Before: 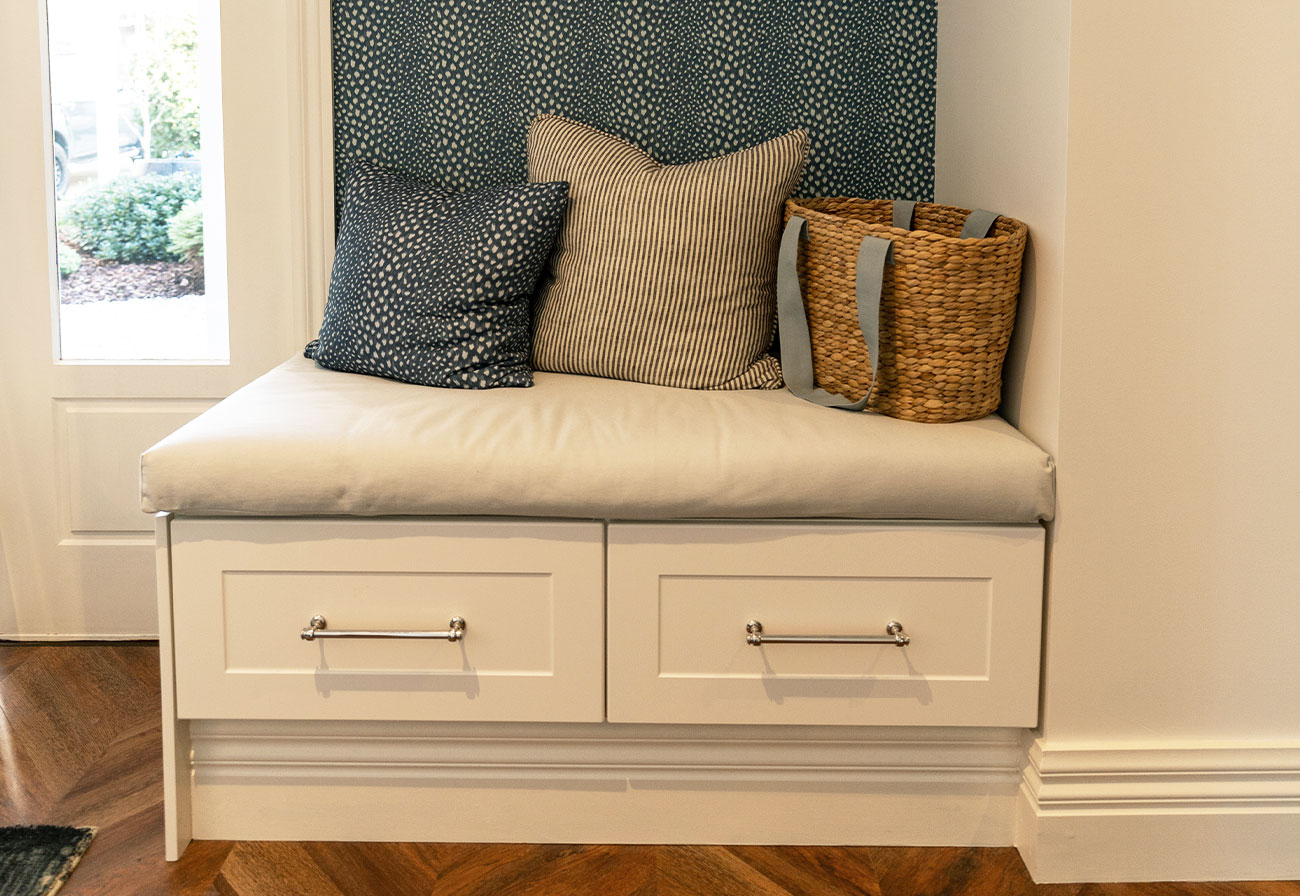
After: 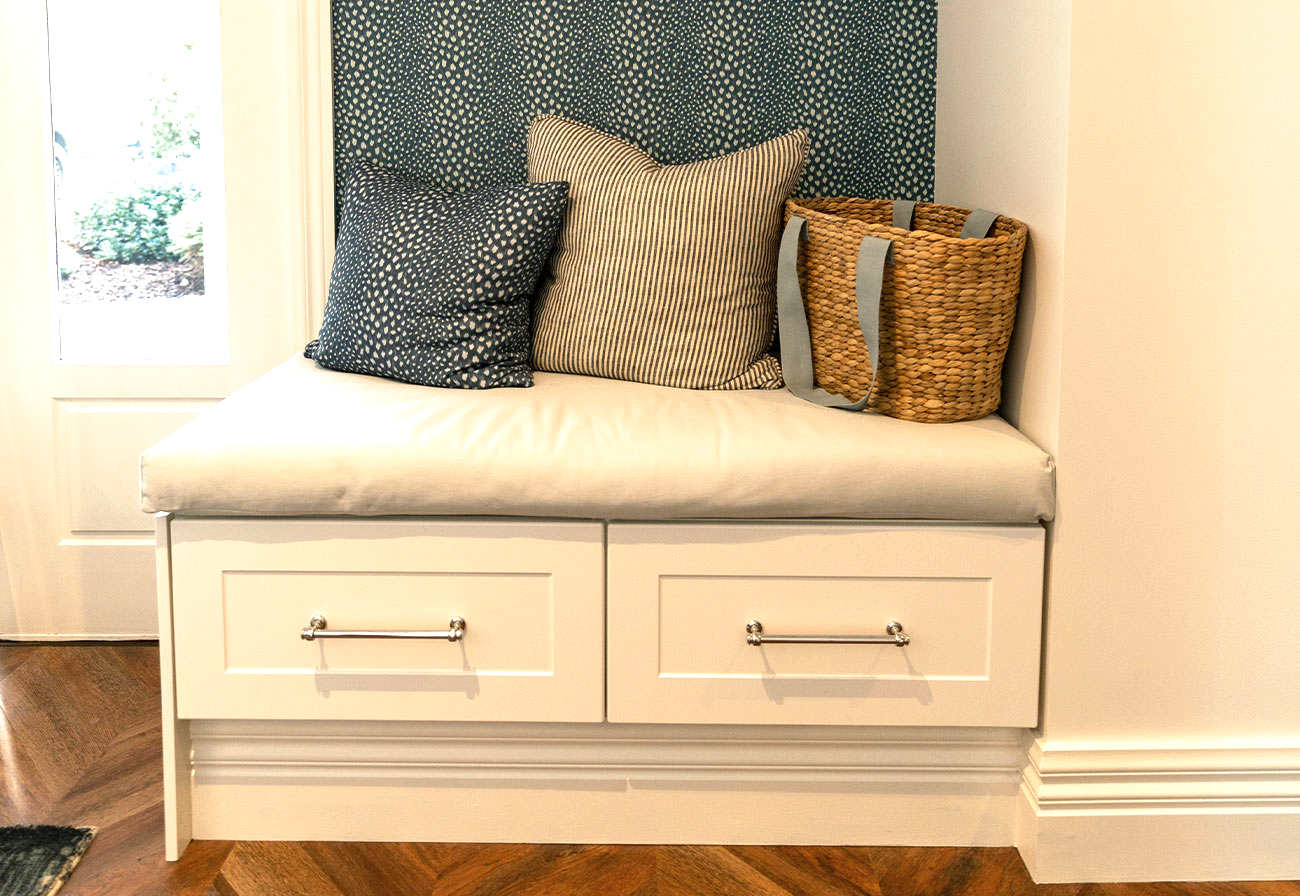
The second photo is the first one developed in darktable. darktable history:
split-toning: shadows › saturation 0.61, highlights › saturation 0.58, balance -28.74, compress 87.36%
exposure: exposure 0.566 EV, compensate highlight preservation false
